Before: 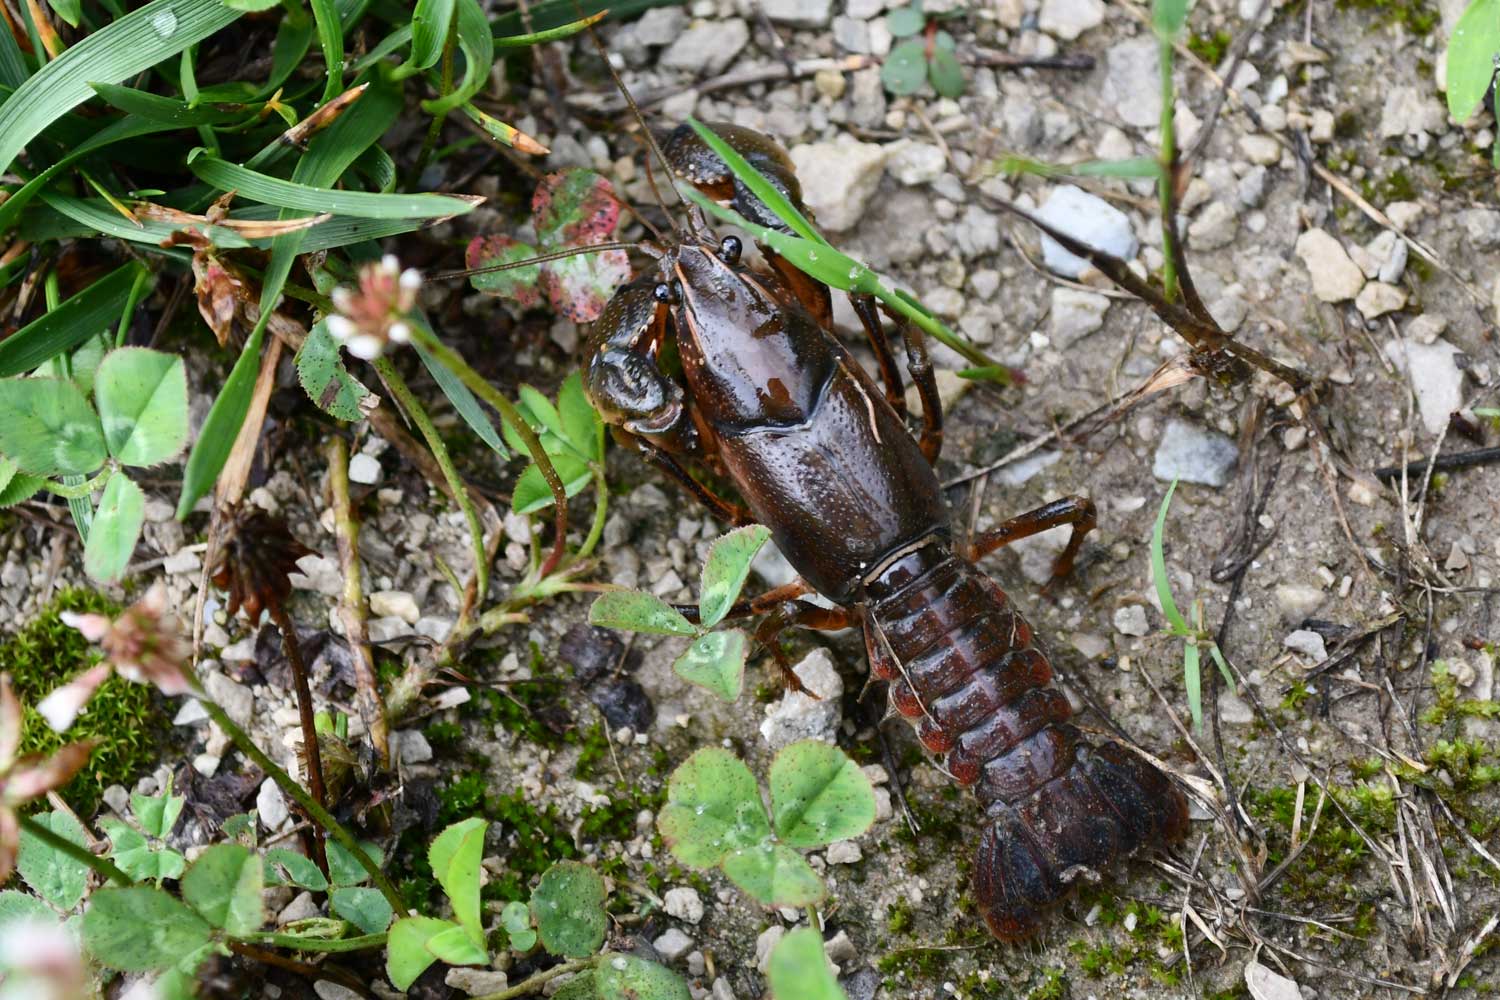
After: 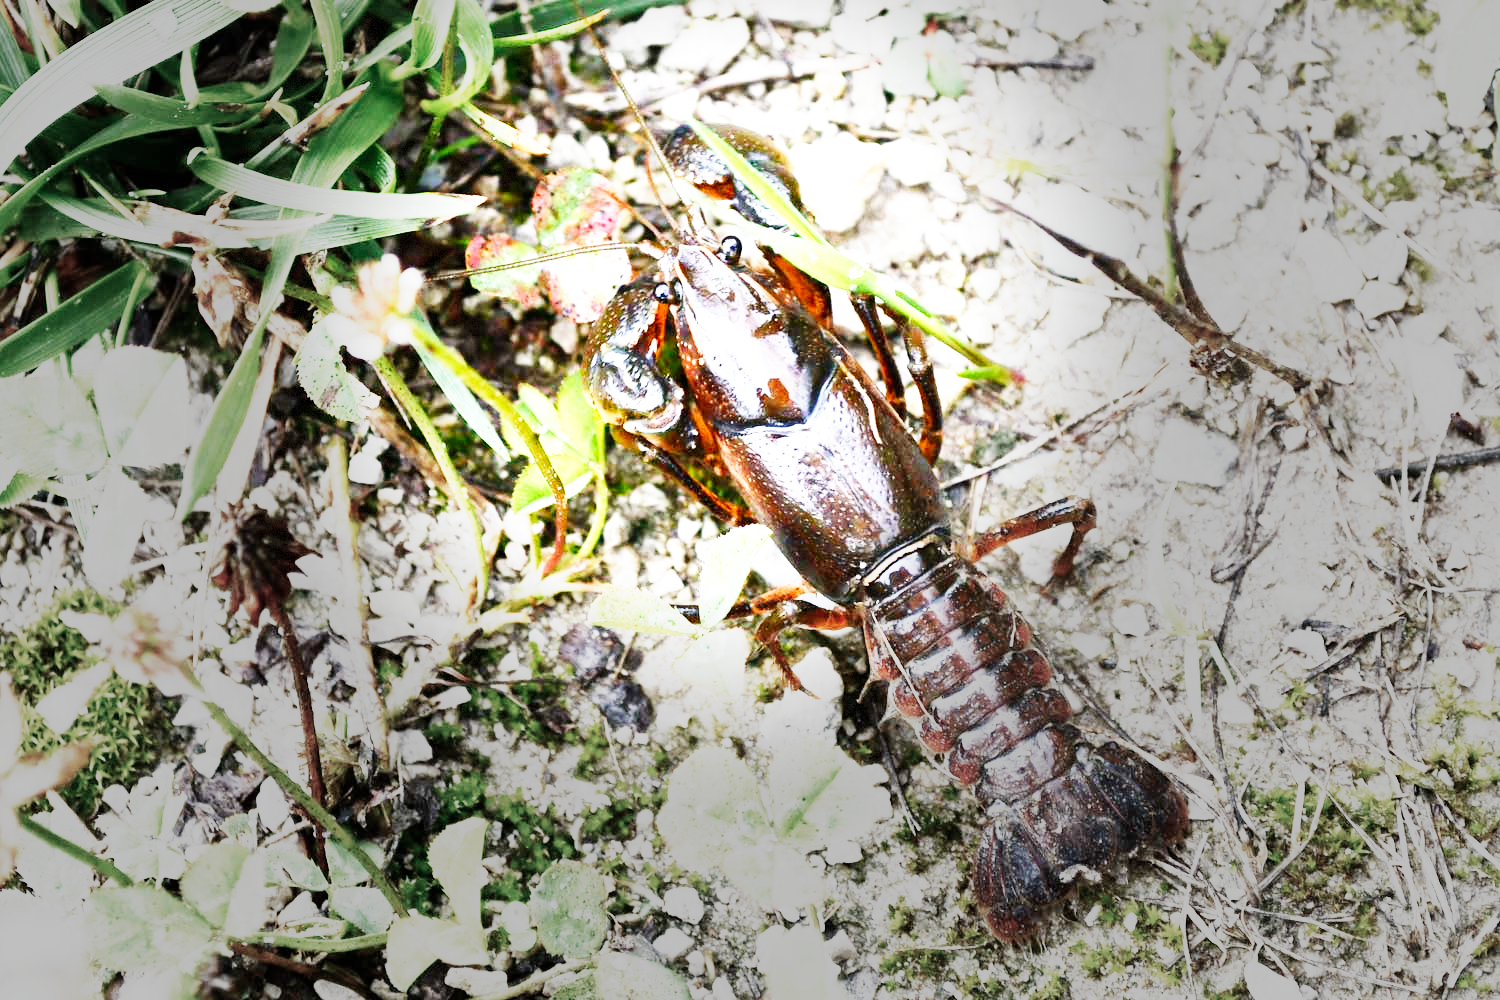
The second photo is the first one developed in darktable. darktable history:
exposure: black level correction 0.001, exposure 1.398 EV, compensate highlight preservation false
vignetting: fall-off start 30.91%, fall-off radius 35.24%, center (-0.054, -0.357), dithering 8-bit output
base curve: curves: ch0 [(0, 0) (0.007, 0.004) (0.027, 0.03) (0.046, 0.07) (0.207, 0.54) (0.442, 0.872) (0.673, 0.972) (1, 1)], preserve colors none
